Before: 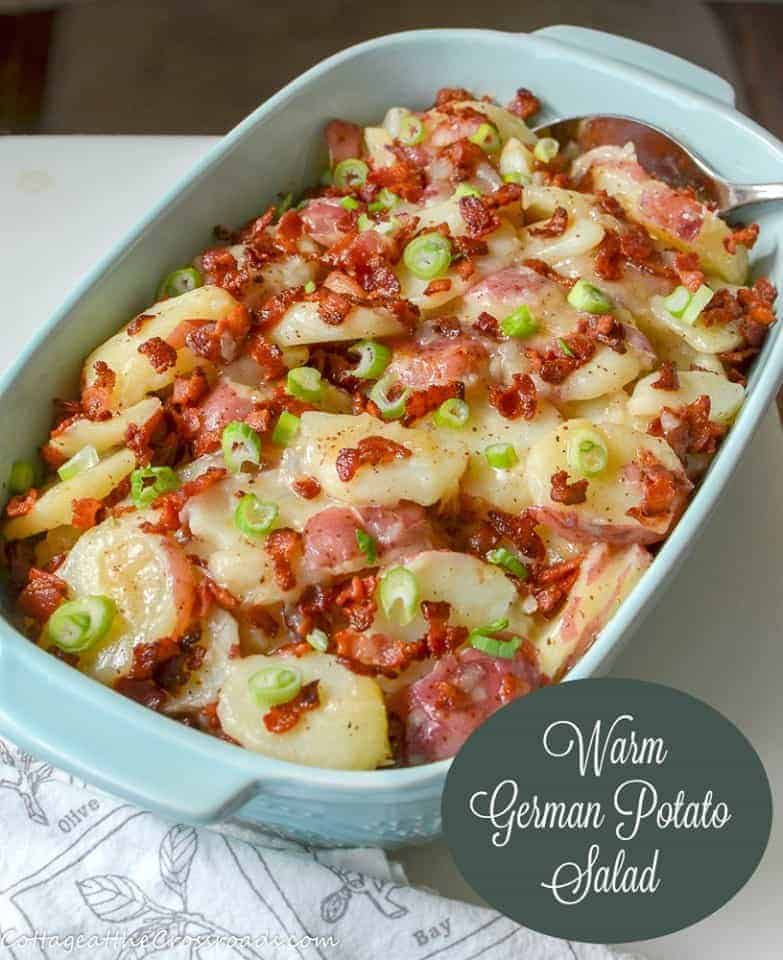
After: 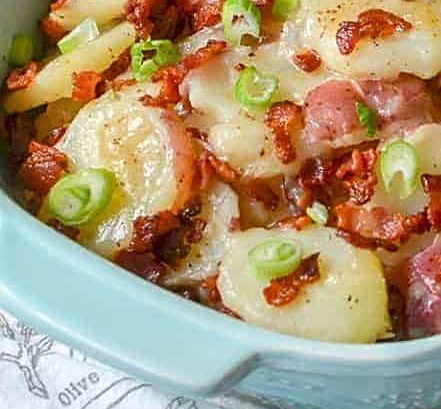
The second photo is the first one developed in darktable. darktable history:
crop: top 44.483%, right 43.593%, bottom 12.892%
sharpen: on, module defaults
